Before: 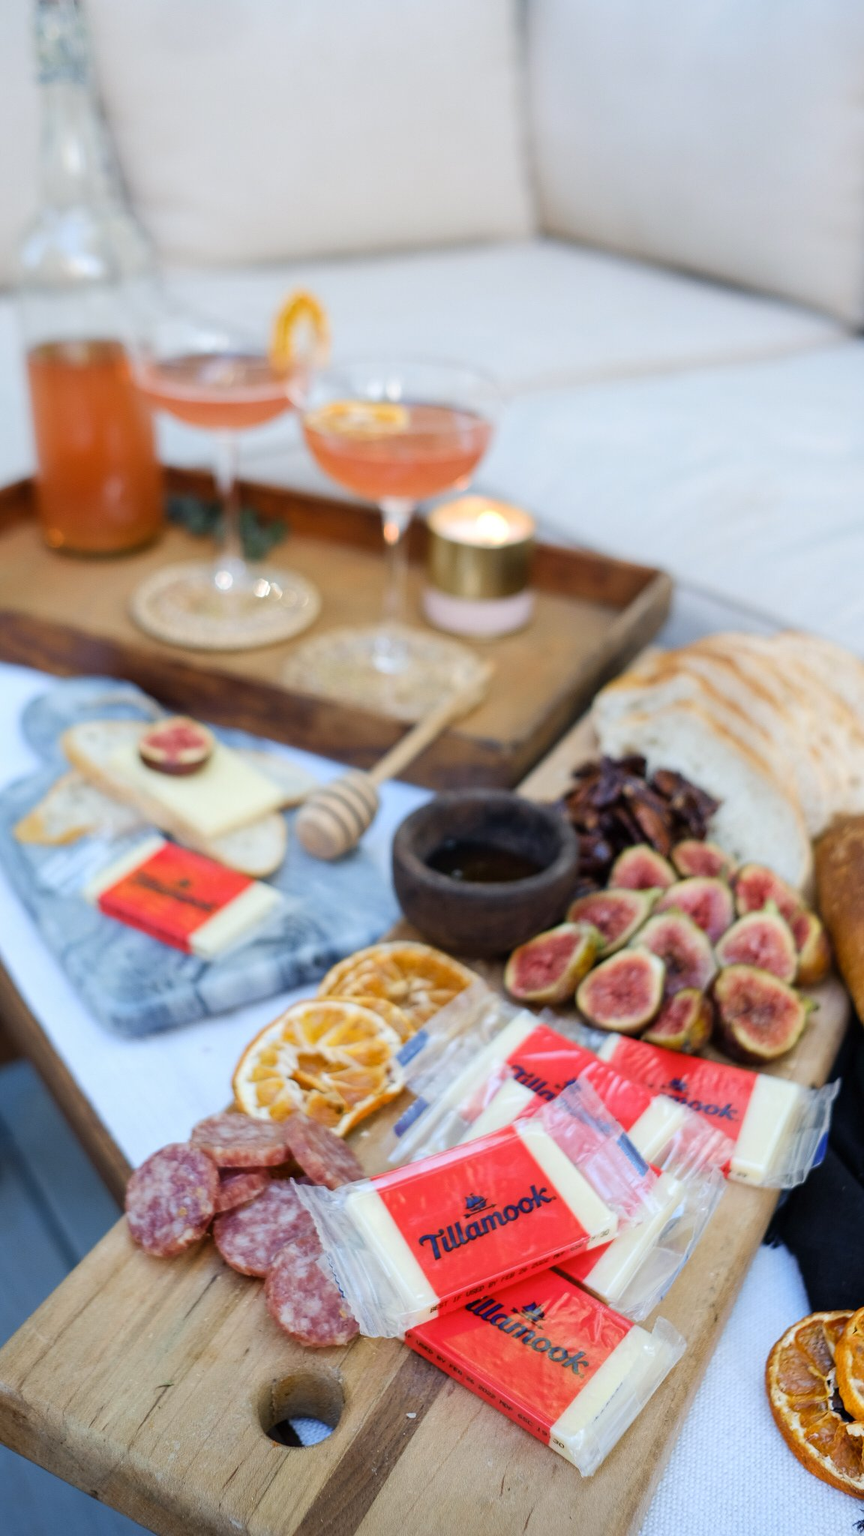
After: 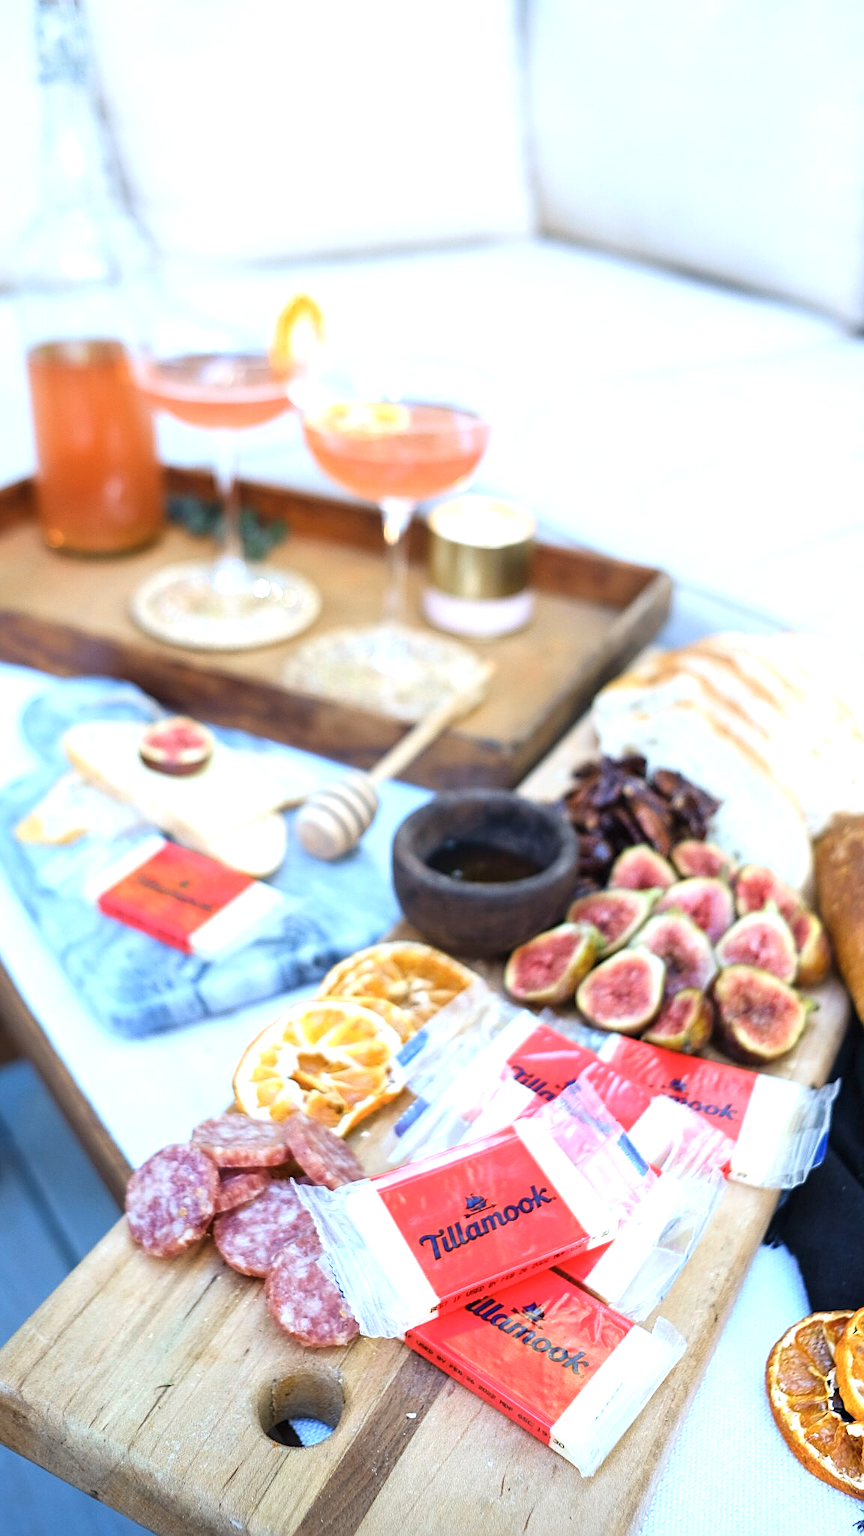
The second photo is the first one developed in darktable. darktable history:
exposure: black level correction -0.001, exposure 0.9 EV, compensate exposure bias true, compensate highlight preservation false
color calibration: illuminant custom, x 0.368, y 0.373, temperature 4330.32 K
sharpen: on, module defaults
